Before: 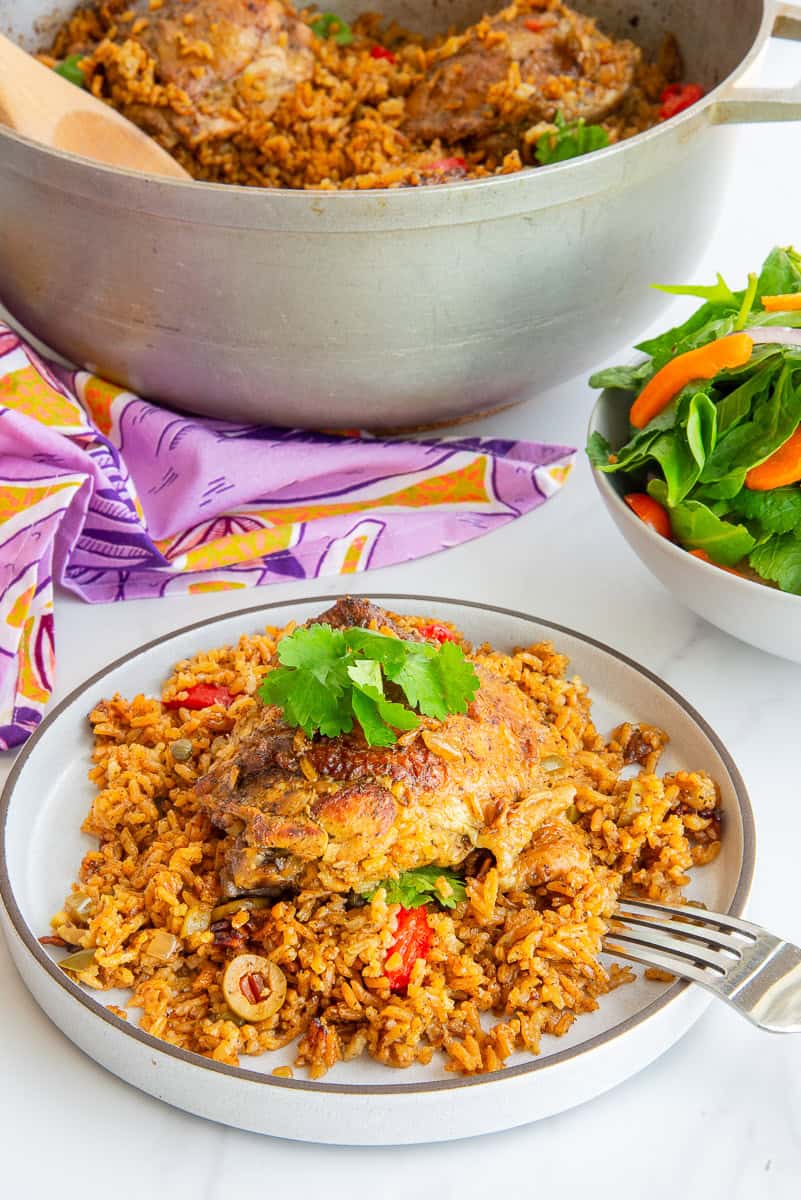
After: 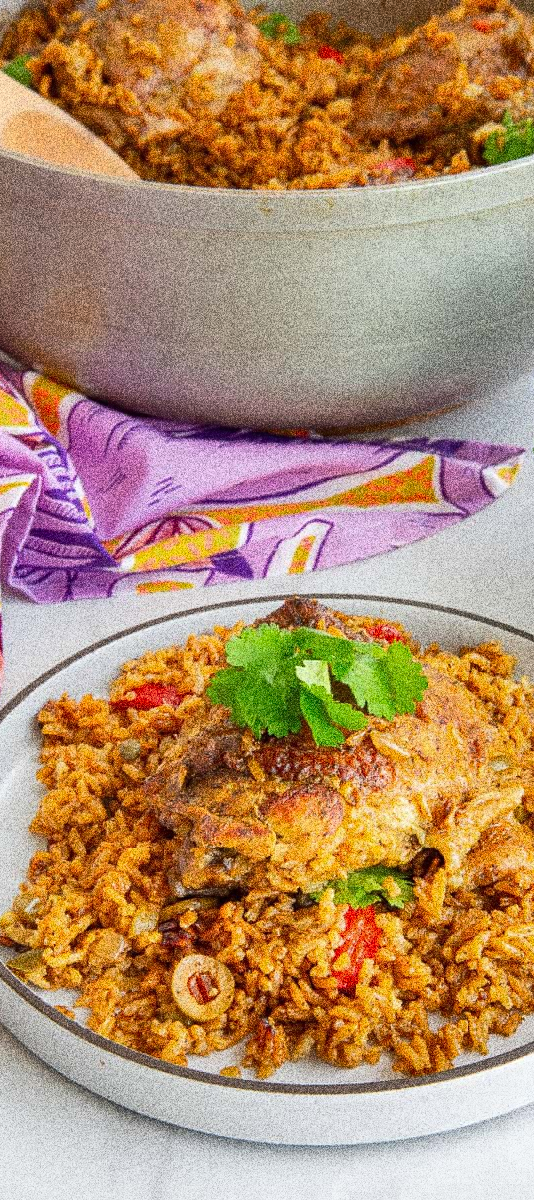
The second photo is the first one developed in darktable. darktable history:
crop and rotate: left 6.617%, right 26.717%
shadows and highlights: highlights color adjustment 0%, low approximation 0.01, soften with gaussian
grain: coarseness 30.02 ISO, strength 100%
